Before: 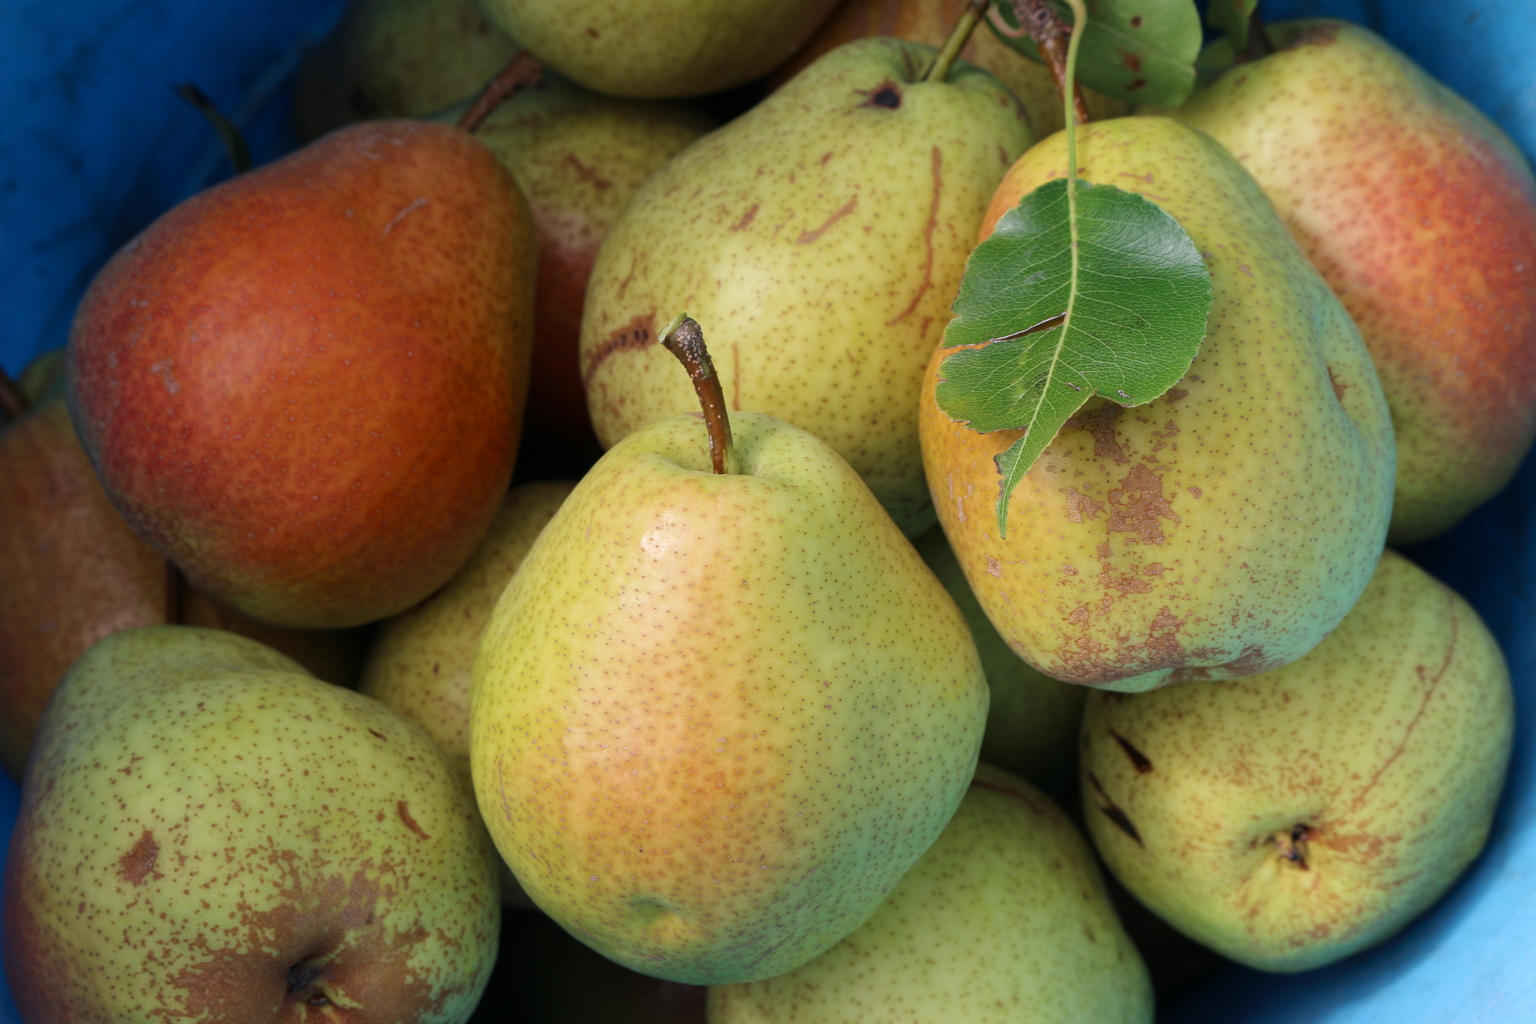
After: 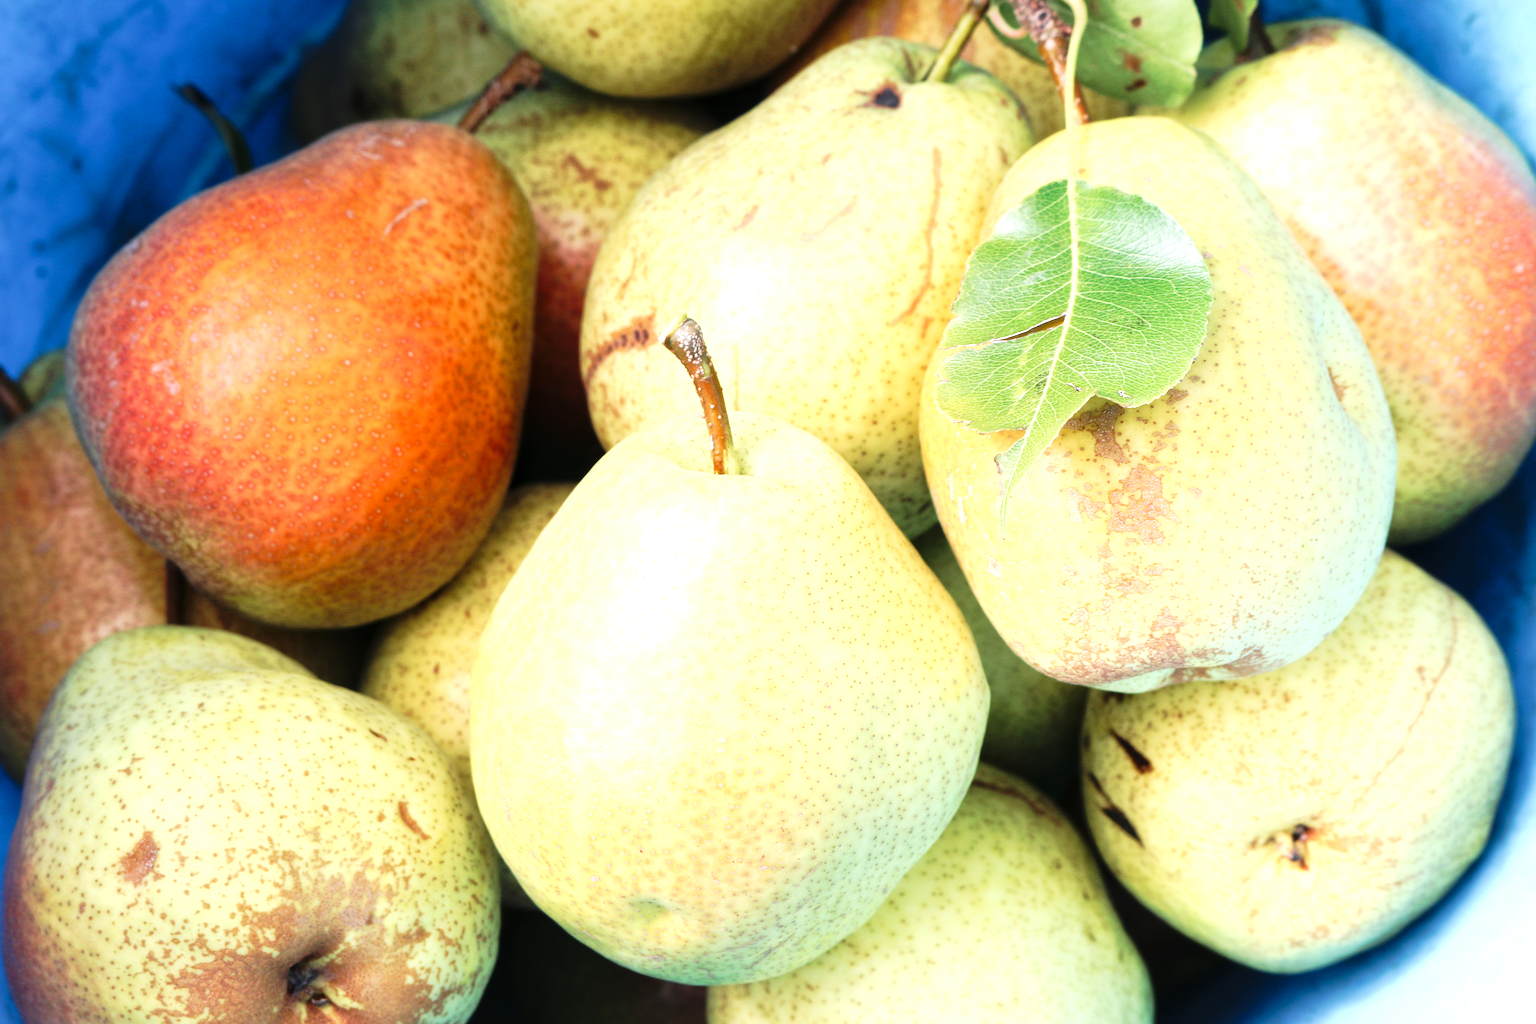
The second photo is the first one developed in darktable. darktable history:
exposure: black level correction 0, exposure 1.19 EV, compensate highlight preservation false
tone equalizer: -8 EV -0.72 EV, -7 EV -0.709 EV, -6 EV -0.561 EV, -5 EV -0.385 EV, -3 EV 0.388 EV, -2 EV 0.6 EV, -1 EV 0.7 EV, +0 EV 0.747 EV, mask exposure compensation -0.51 EV
tone curve: curves: ch0 [(0, 0.012) (0.144, 0.137) (0.326, 0.386) (0.489, 0.573) (0.656, 0.763) (0.849, 0.902) (1, 0.974)]; ch1 [(0, 0) (0.366, 0.367) (0.475, 0.453) (0.487, 0.501) (0.519, 0.527) (0.544, 0.579) (0.562, 0.619) (0.622, 0.694) (1, 1)]; ch2 [(0, 0) (0.333, 0.346) (0.375, 0.375) (0.424, 0.43) (0.476, 0.492) (0.502, 0.503) (0.533, 0.541) (0.572, 0.615) (0.605, 0.656) (0.641, 0.709) (1, 1)], preserve colors none
local contrast: mode bilateral grid, contrast 21, coarseness 49, detail 119%, midtone range 0.2
